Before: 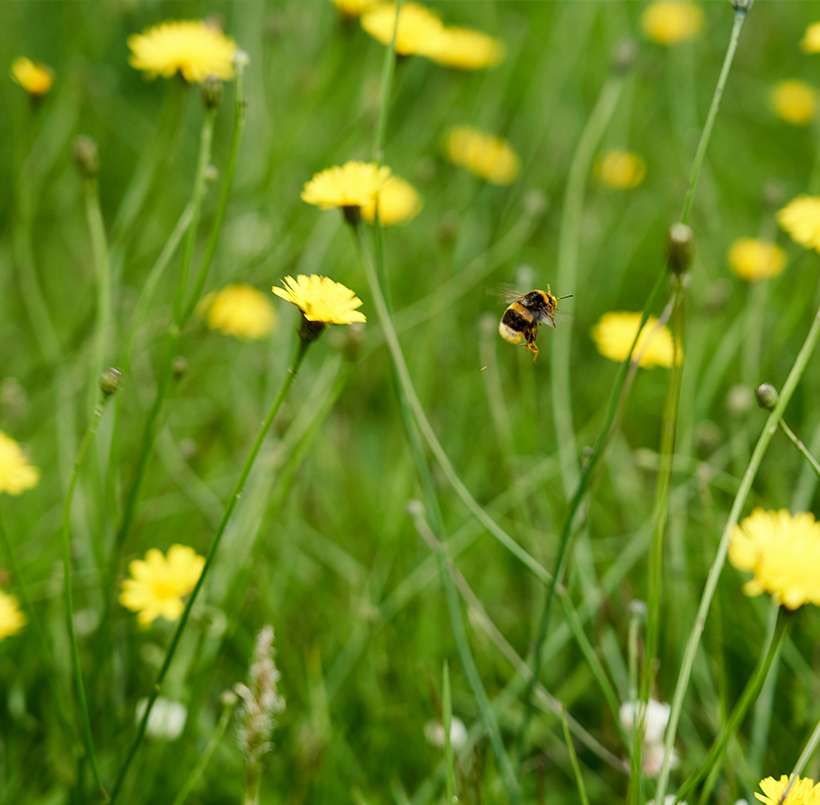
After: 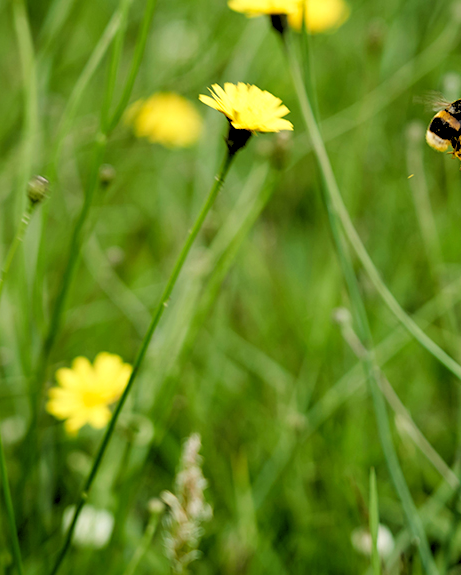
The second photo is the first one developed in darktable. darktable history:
crop: left 8.966%, top 23.852%, right 34.699%, bottom 4.703%
rgb levels: levels [[0.029, 0.461, 0.922], [0, 0.5, 1], [0, 0.5, 1]]
